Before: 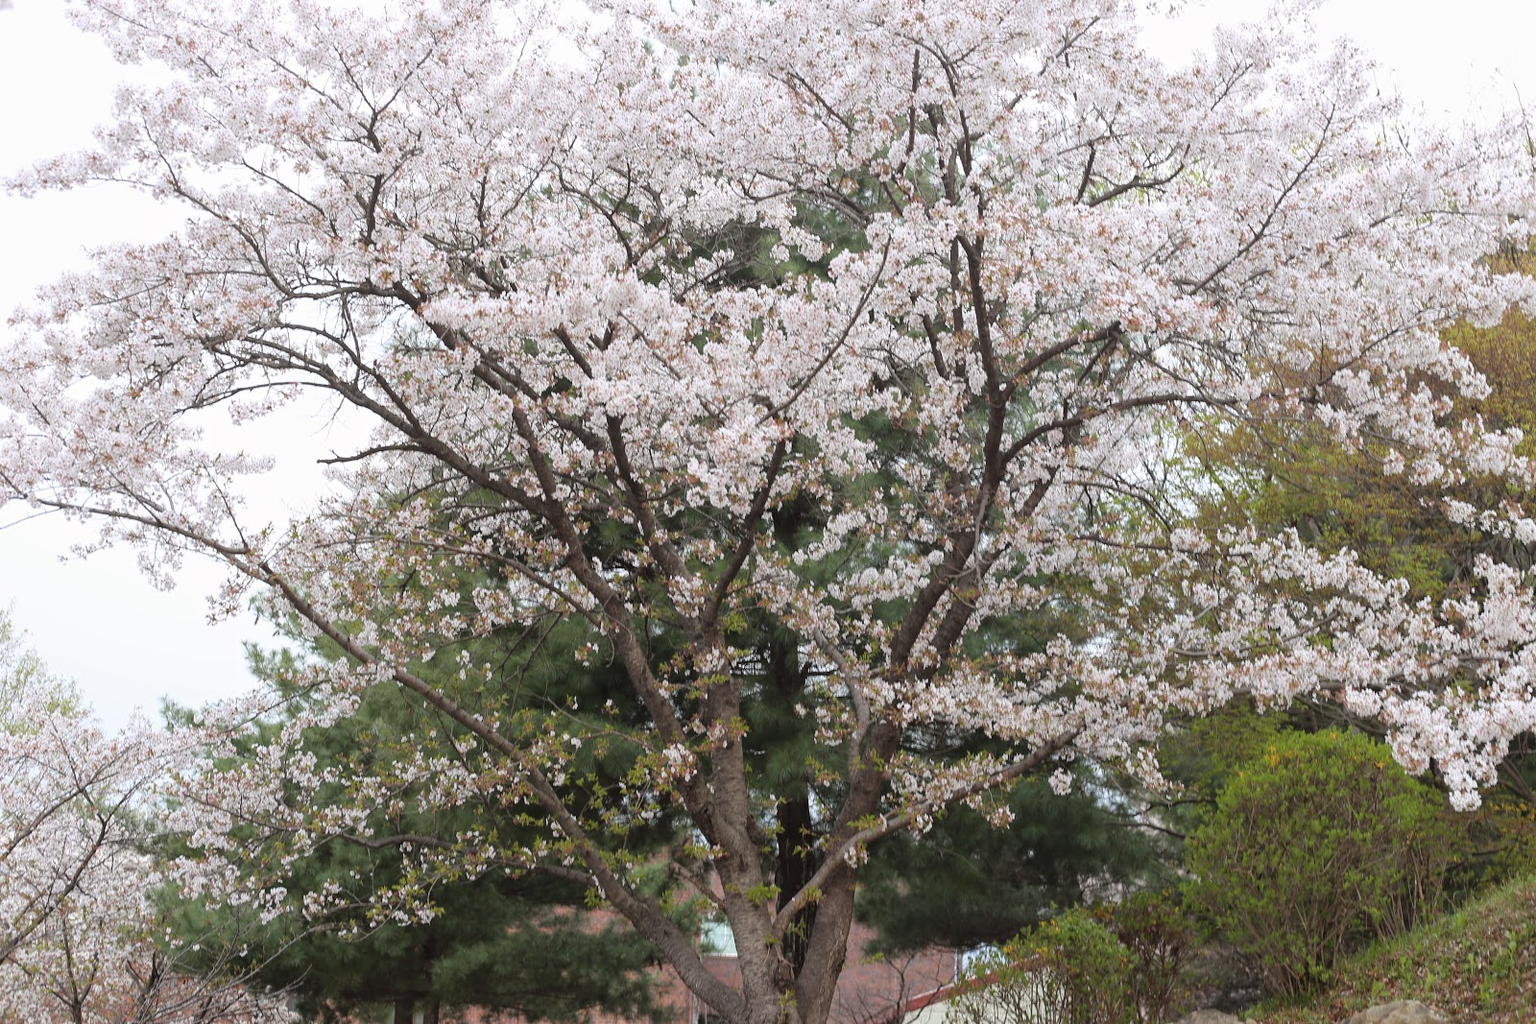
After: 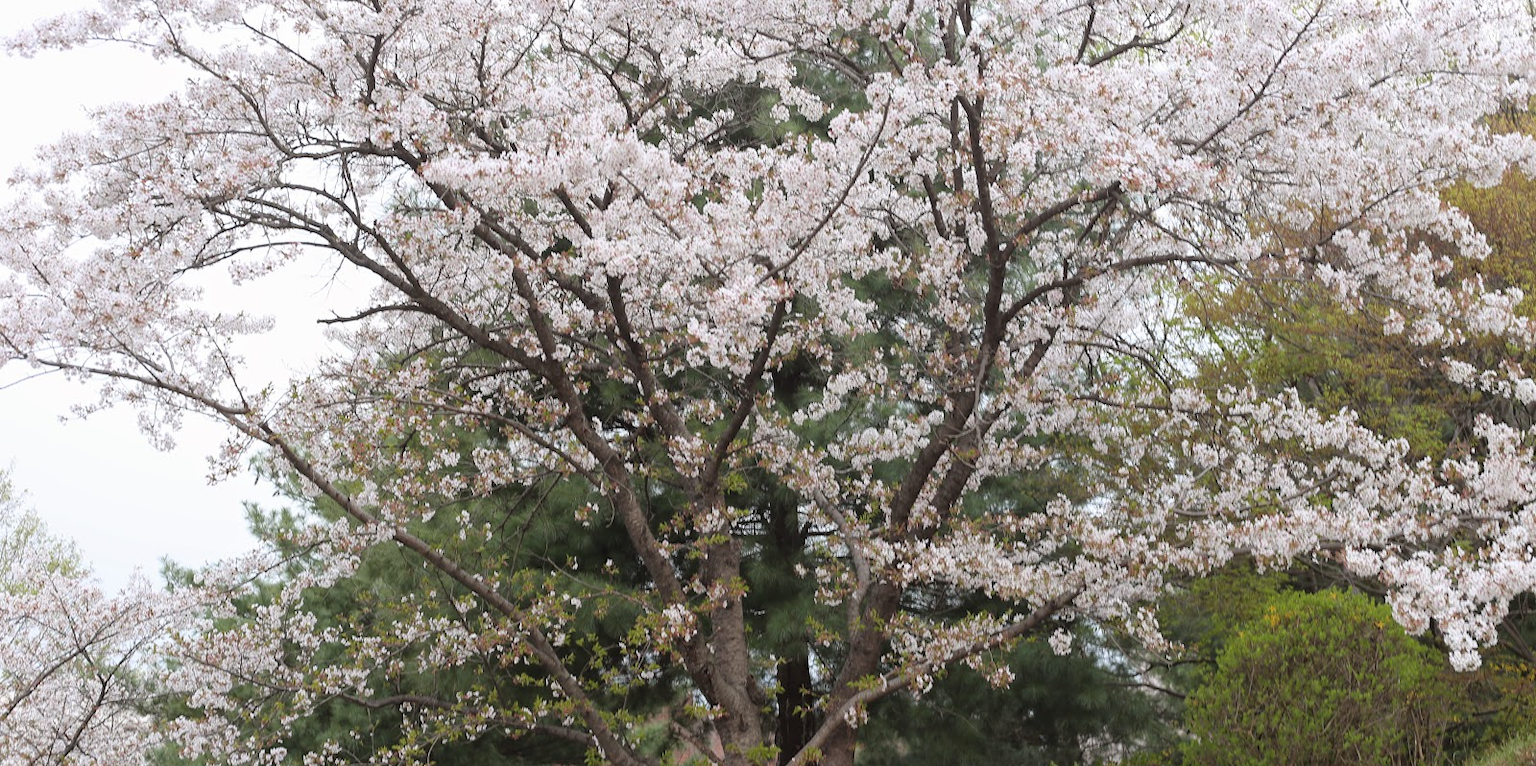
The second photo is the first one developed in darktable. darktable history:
crop: top 13.775%, bottom 11.392%
